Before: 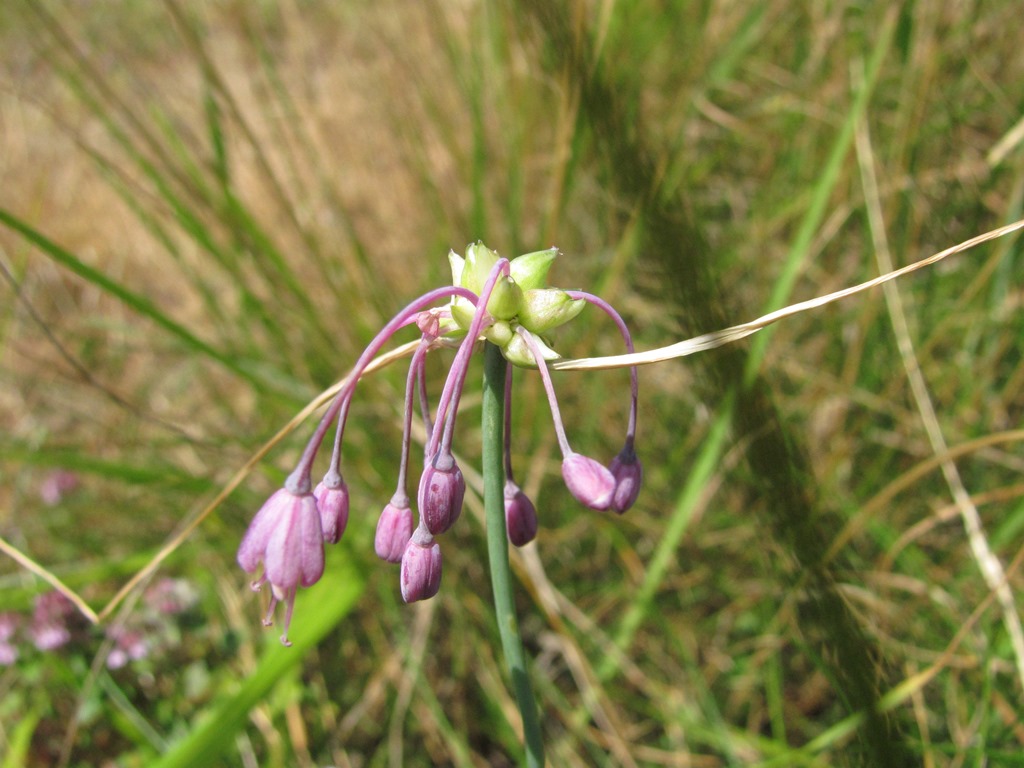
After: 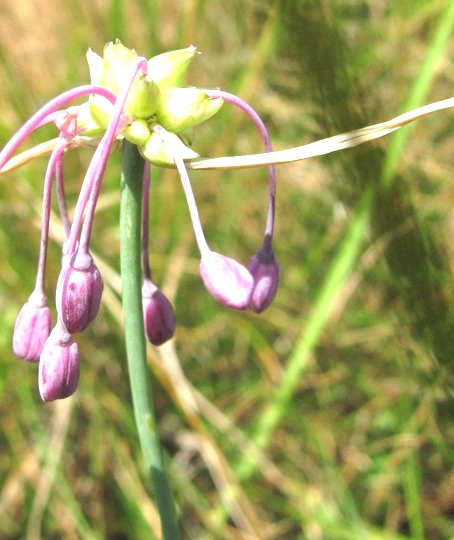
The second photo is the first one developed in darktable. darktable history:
exposure: exposure 1 EV, compensate highlight preservation false
crop: left 35.432%, top 26.233%, right 20.145%, bottom 3.432%
